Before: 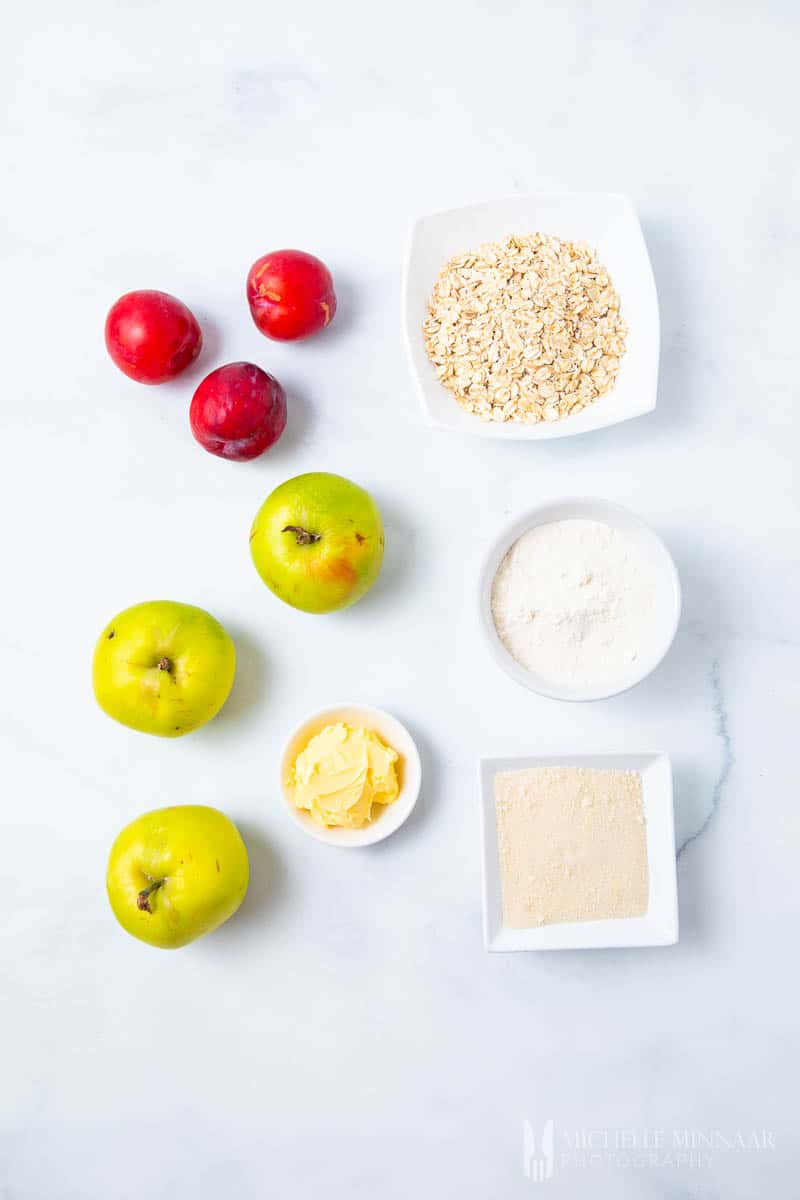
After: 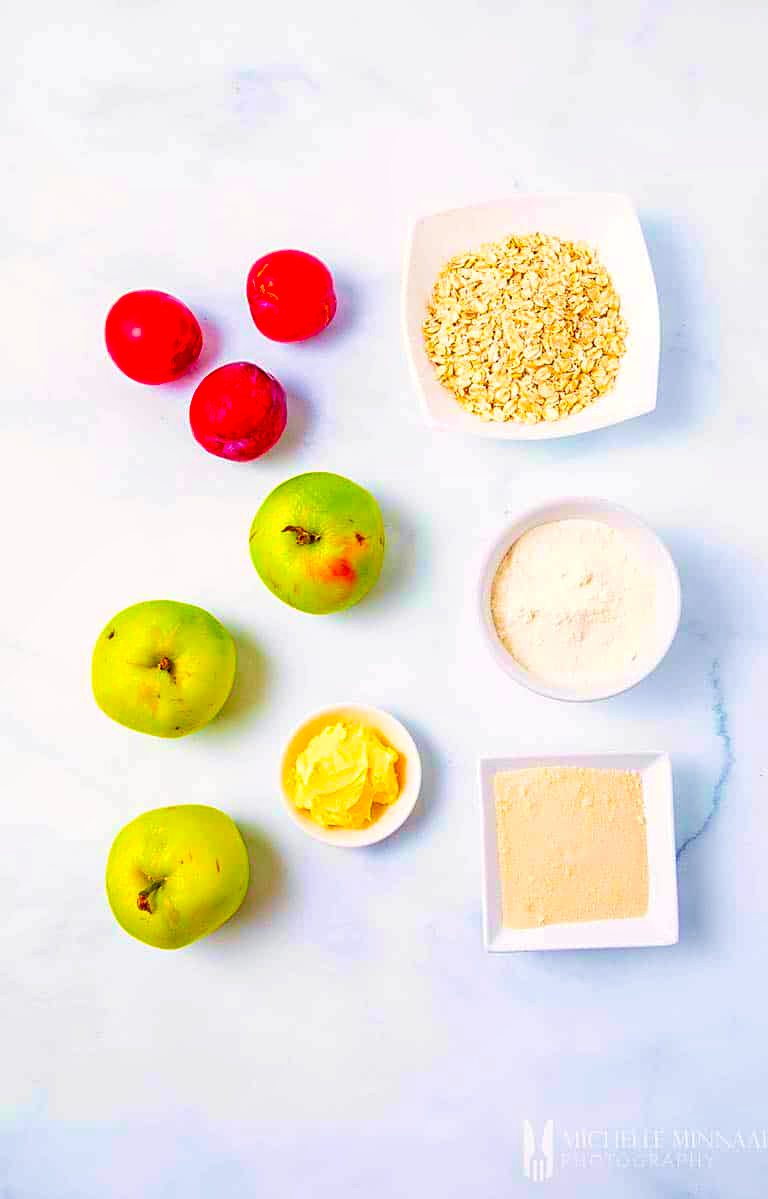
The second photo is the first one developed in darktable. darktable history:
local contrast: on, module defaults
color balance rgb: highlights gain › chroma 1.096%, highlights gain › hue 60.07°, perceptual saturation grading › global saturation 20%, perceptual saturation grading › highlights -25.732%, perceptual saturation grading › shadows 24.961%, global vibrance 33.068%
velvia: strength 44.91%
color correction: highlights b* 0.006, saturation 2.2
crop: right 3.964%, bottom 0.016%
contrast brightness saturation: saturation -0.05
sharpen: on, module defaults
